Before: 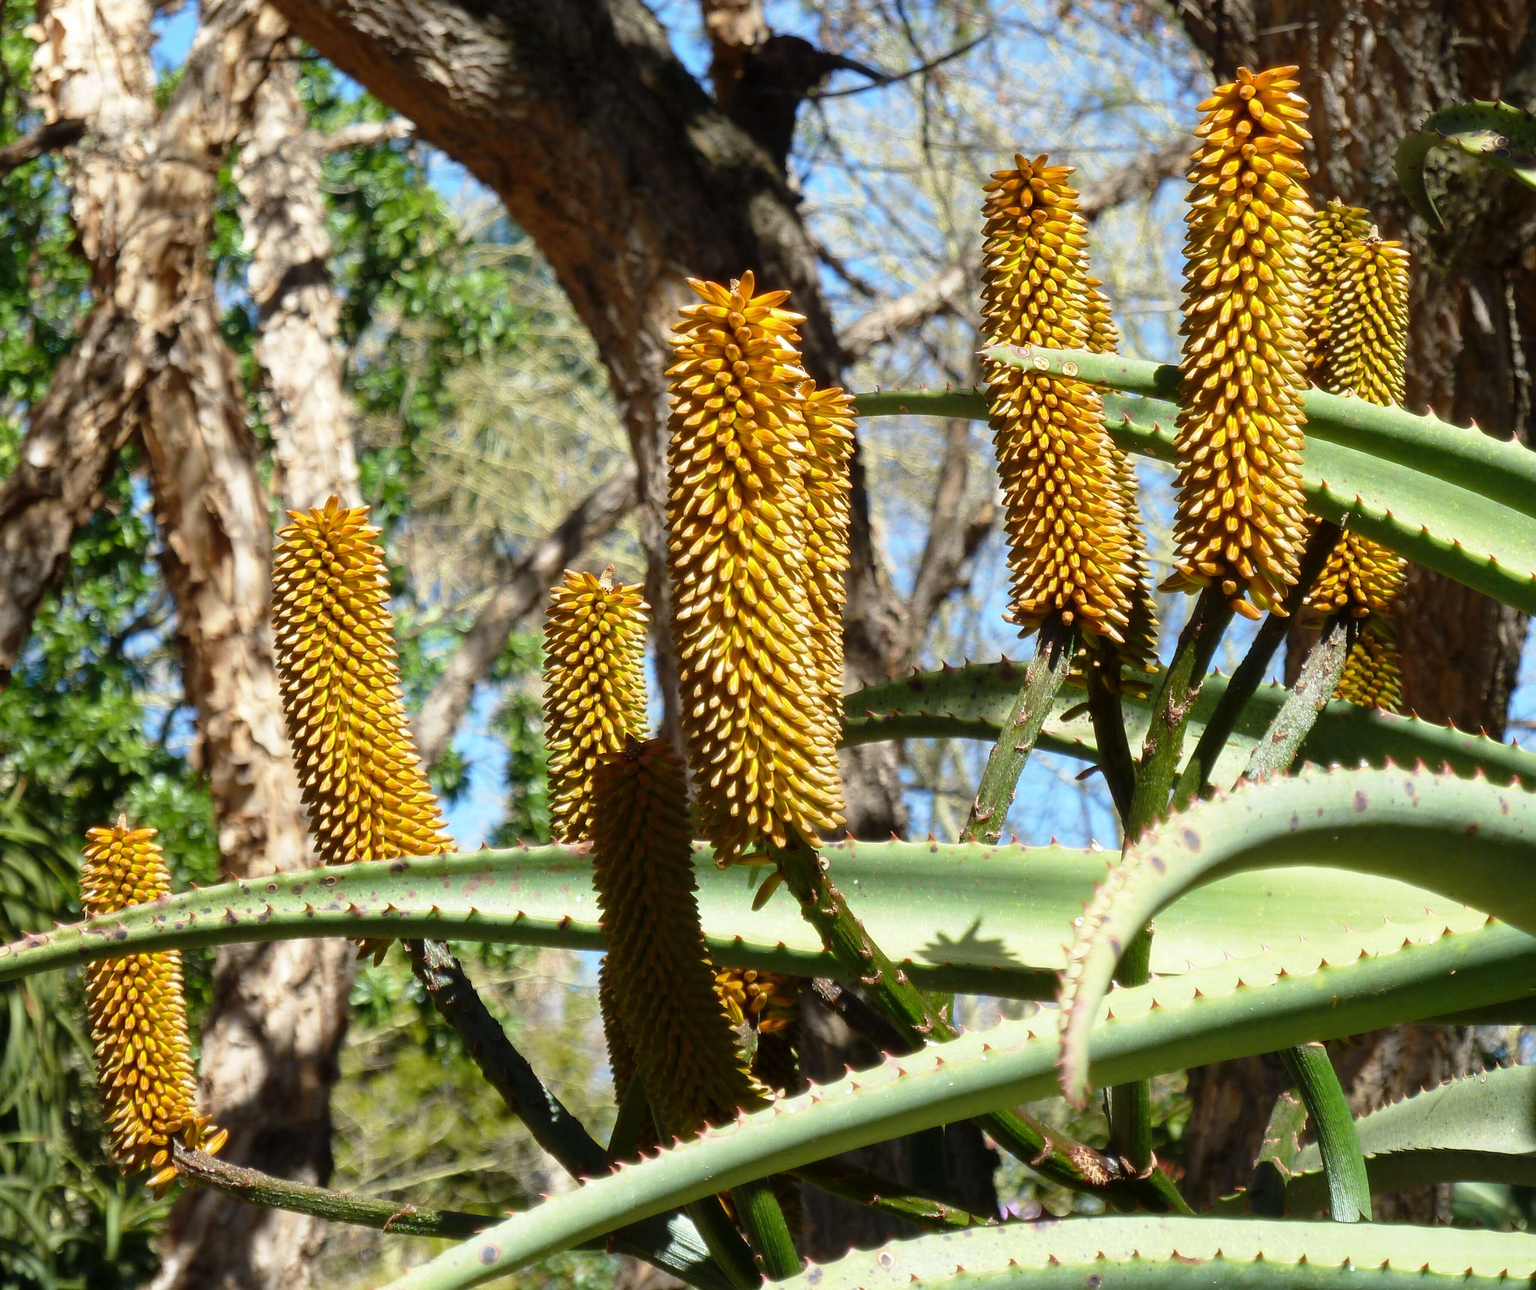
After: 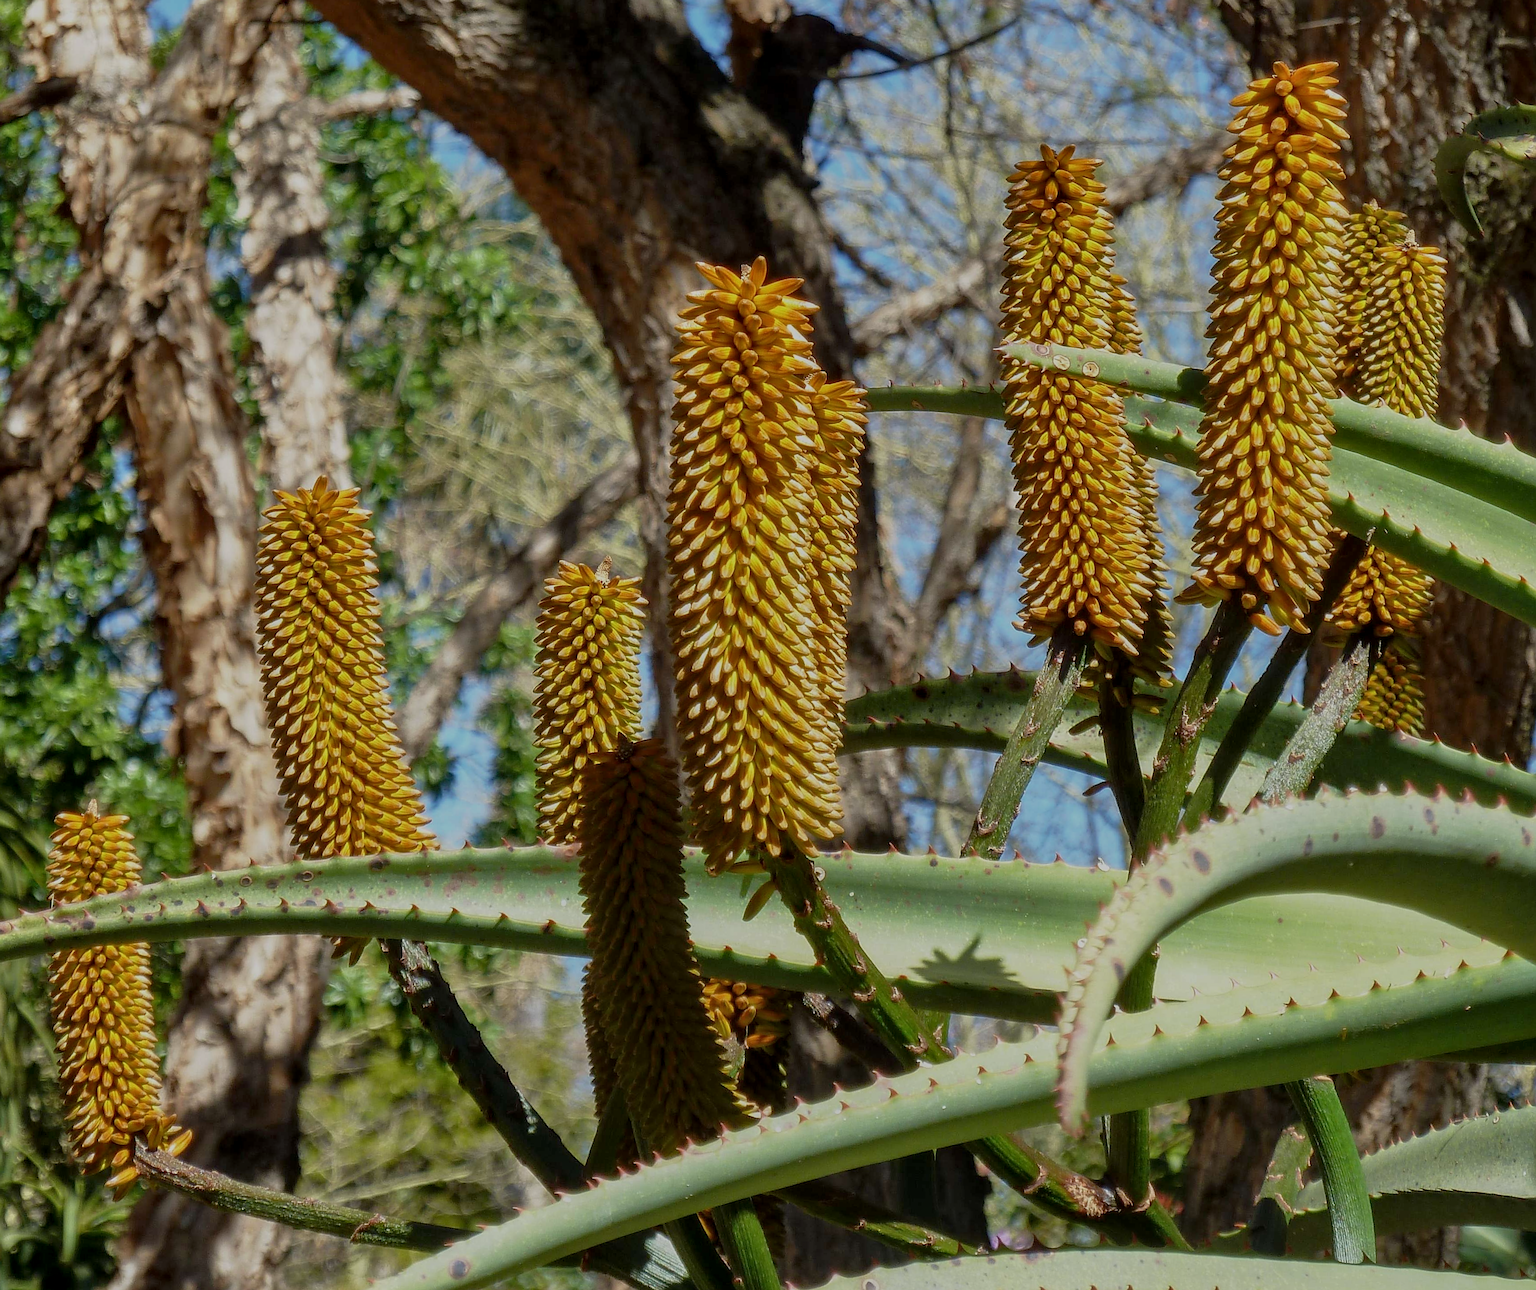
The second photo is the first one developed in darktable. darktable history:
crop and rotate: angle -1.82°
sharpen: on, module defaults
tone equalizer: -8 EV -0.034 EV, -7 EV 0.019 EV, -6 EV -0.007 EV, -5 EV 0.004 EV, -4 EV -0.041 EV, -3 EV -0.23 EV, -2 EV -0.636 EV, -1 EV -1 EV, +0 EV -0.983 EV, mask exposure compensation -0.493 EV
local contrast: on, module defaults
